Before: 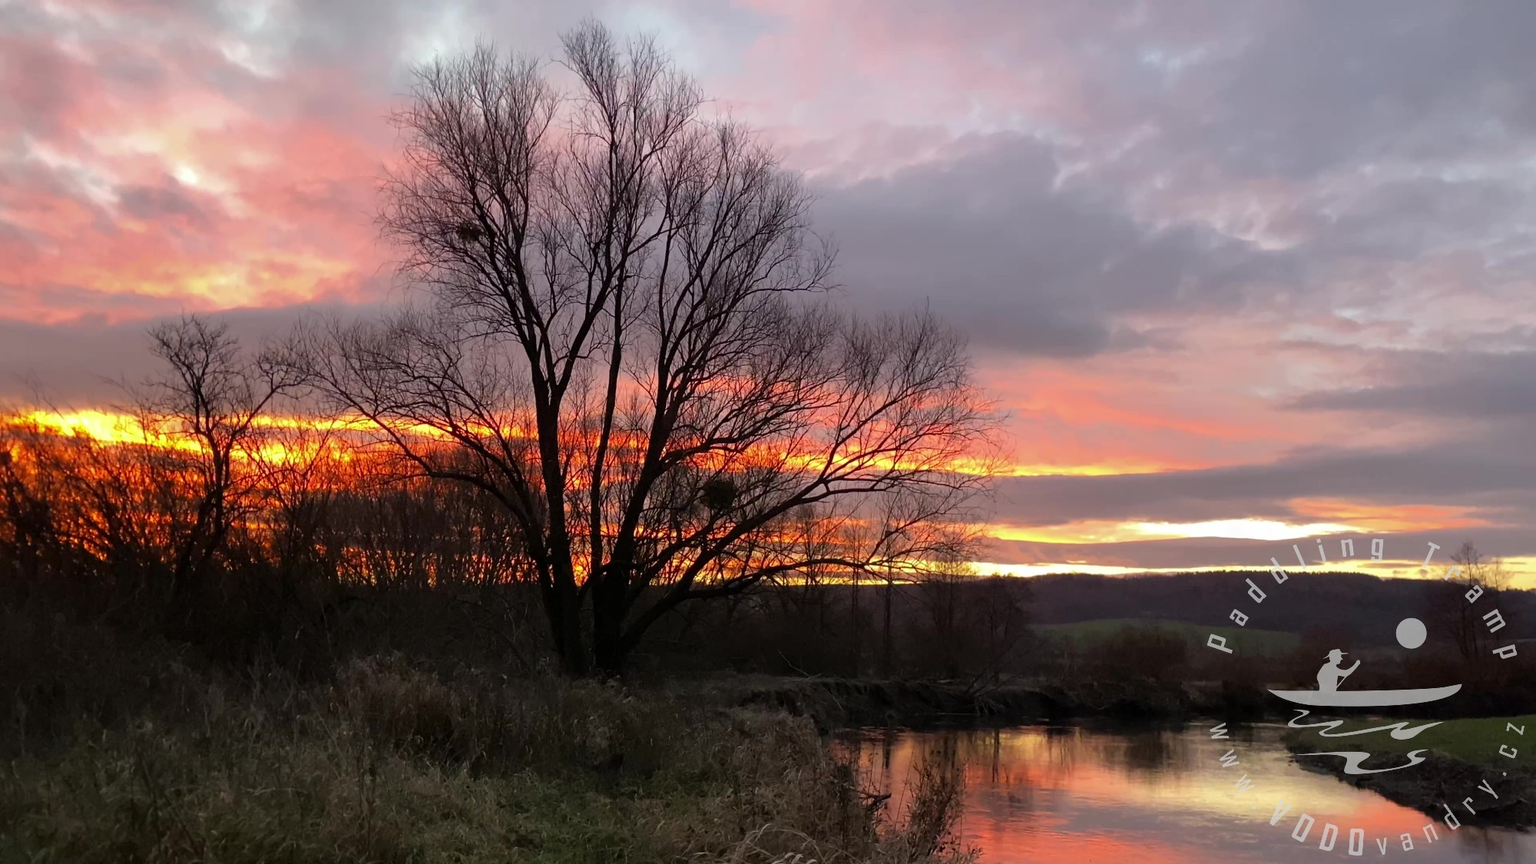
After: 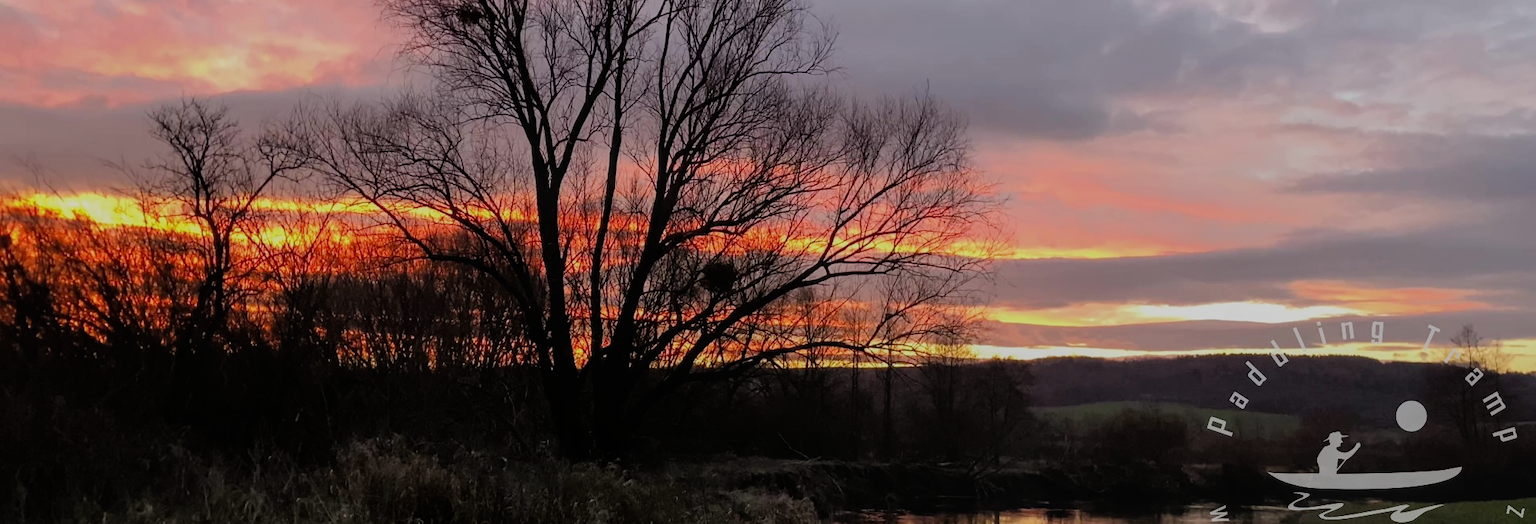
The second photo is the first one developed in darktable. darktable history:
crop and rotate: top 25.161%, bottom 14.047%
local contrast: detail 110%
filmic rgb: black relative exposure -7.65 EV, white relative exposure 4.56 EV, hardness 3.61
